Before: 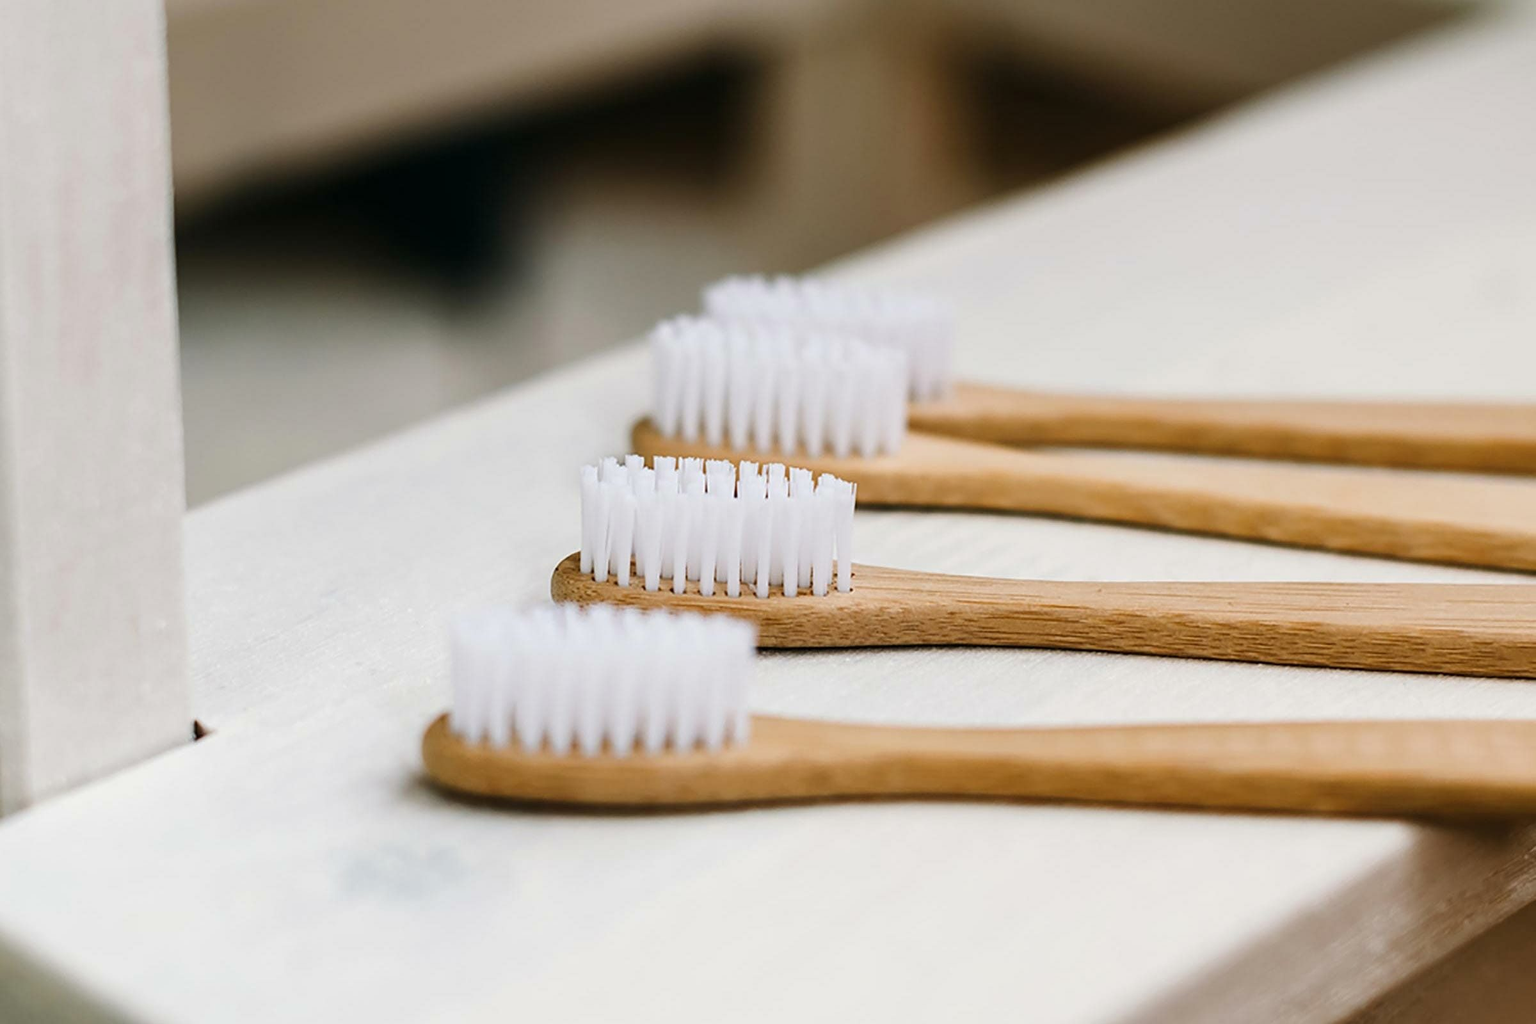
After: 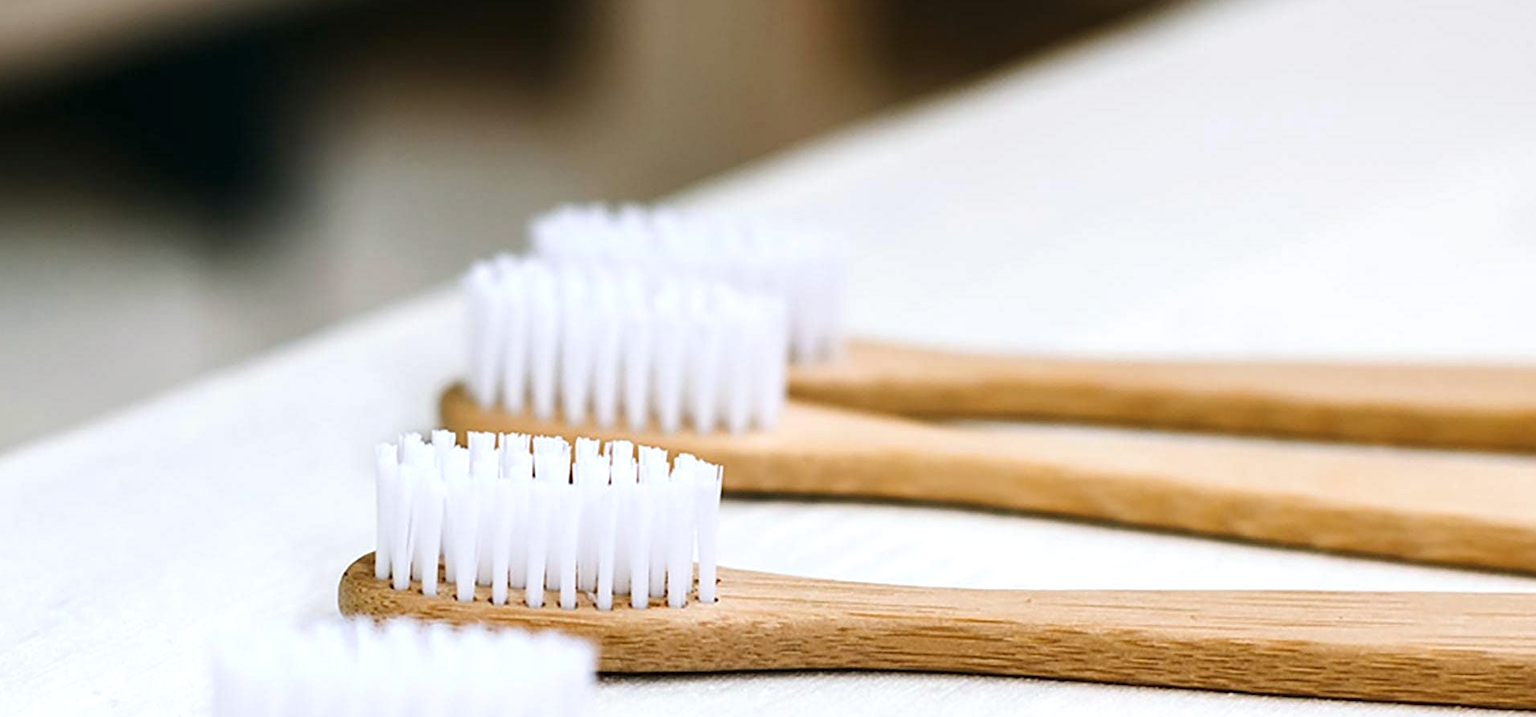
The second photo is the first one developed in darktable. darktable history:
crop: left 18.38%, top 11.092%, right 2.134%, bottom 33.217%
color balance: on, module defaults
exposure: black level correction 0, exposure 0.4 EV, compensate exposure bias true, compensate highlight preservation false
white balance: red 0.98, blue 1.034
